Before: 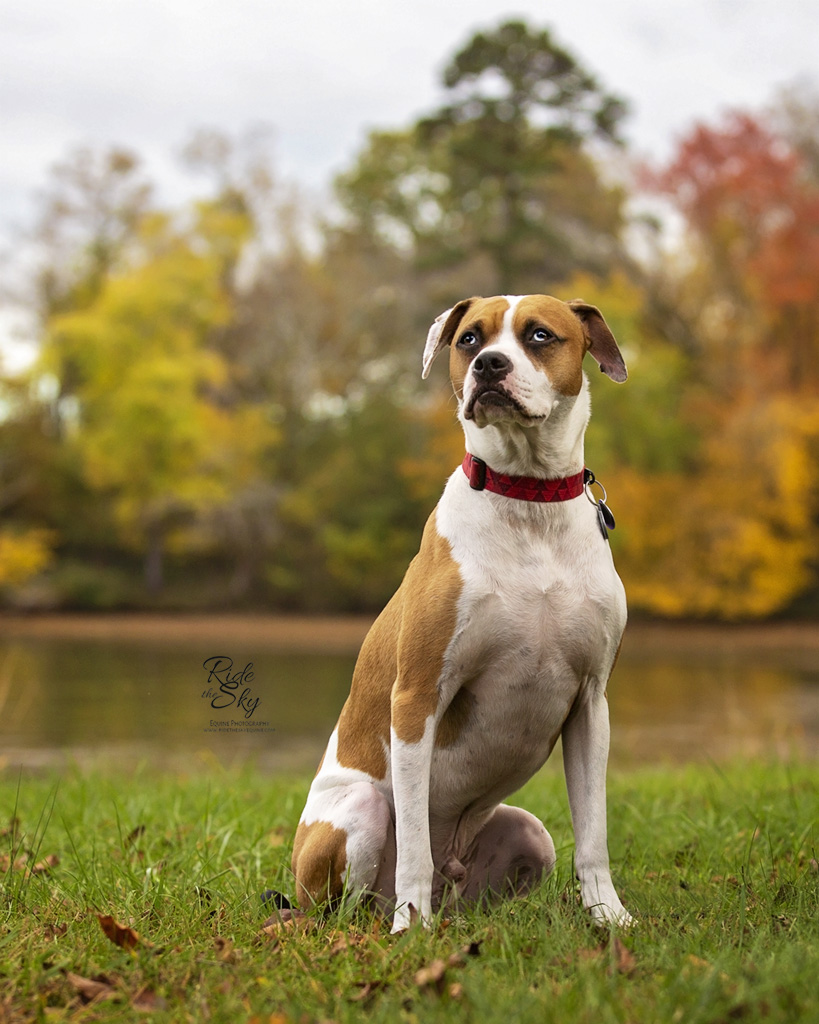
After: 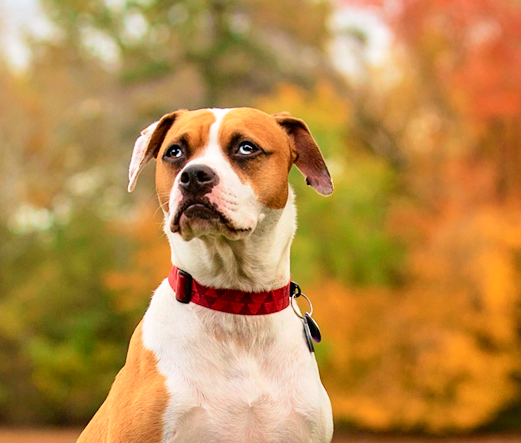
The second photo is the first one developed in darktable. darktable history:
crop: left 36.005%, top 18.293%, right 0.31%, bottom 38.444%
tone curve: curves: ch0 [(0, 0) (0.051, 0.047) (0.102, 0.099) (0.228, 0.275) (0.432, 0.535) (0.695, 0.778) (0.908, 0.946) (1, 1)]; ch1 [(0, 0) (0.339, 0.298) (0.402, 0.363) (0.453, 0.413) (0.485, 0.469) (0.494, 0.493) (0.504, 0.501) (0.525, 0.534) (0.563, 0.595) (0.597, 0.638) (1, 1)]; ch2 [(0, 0) (0.48, 0.48) (0.504, 0.5) (0.539, 0.554) (0.59, 0.63) (0.642, 0.684) (0.824, 0.815) (1, 1)], color space Lab, independent channels, preserve colors none
